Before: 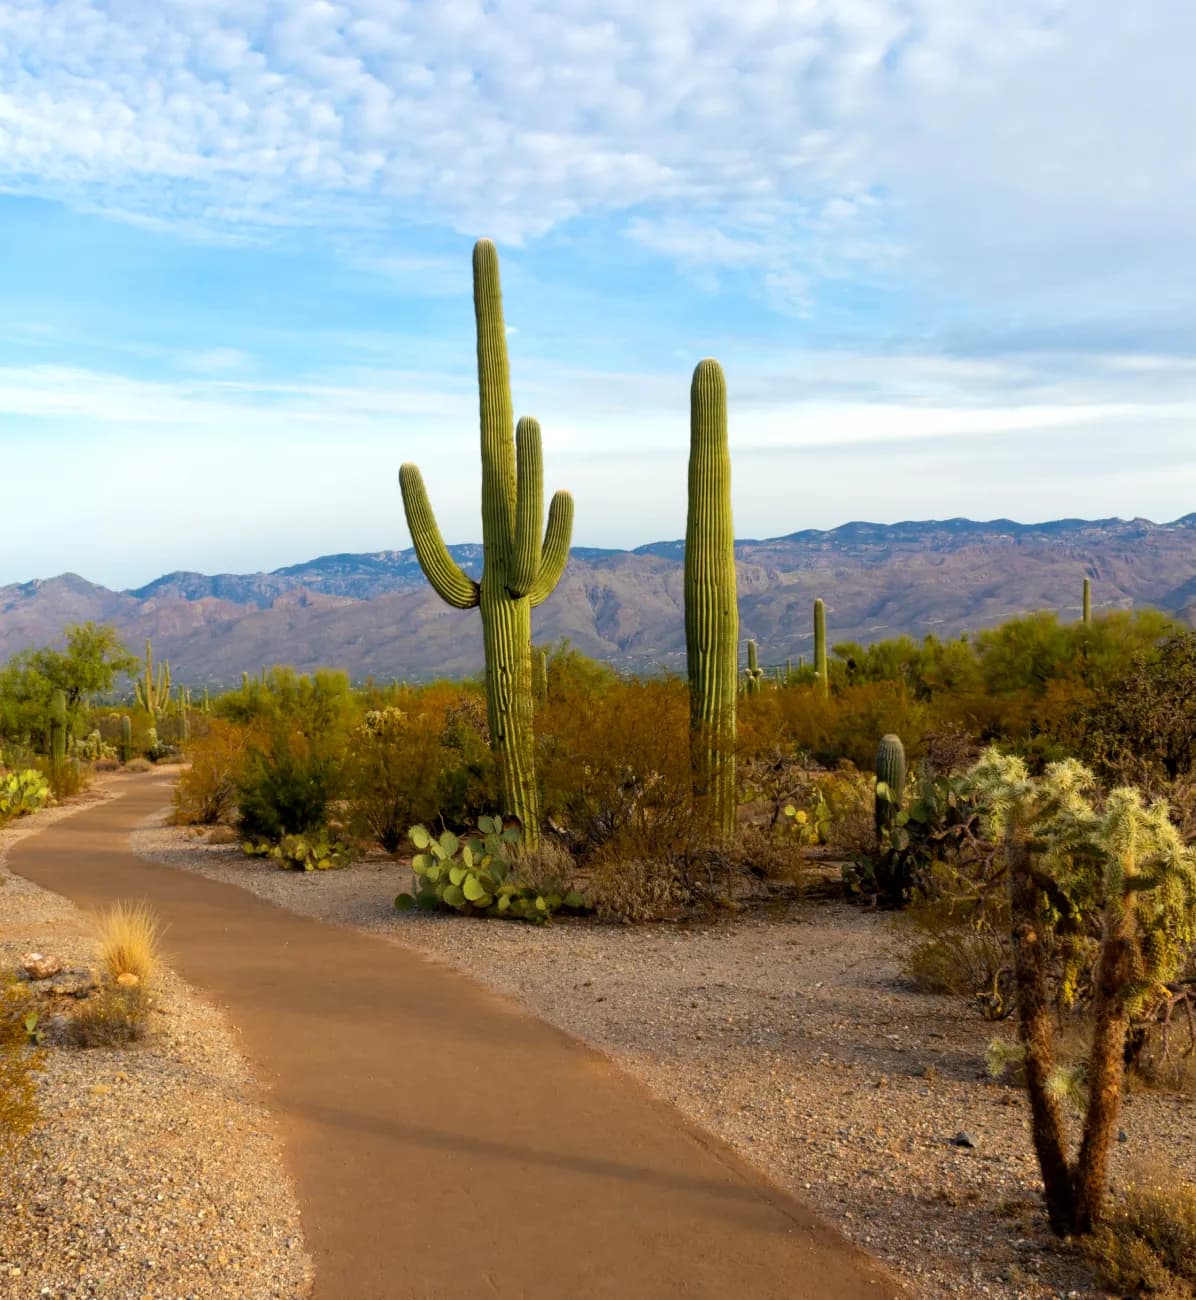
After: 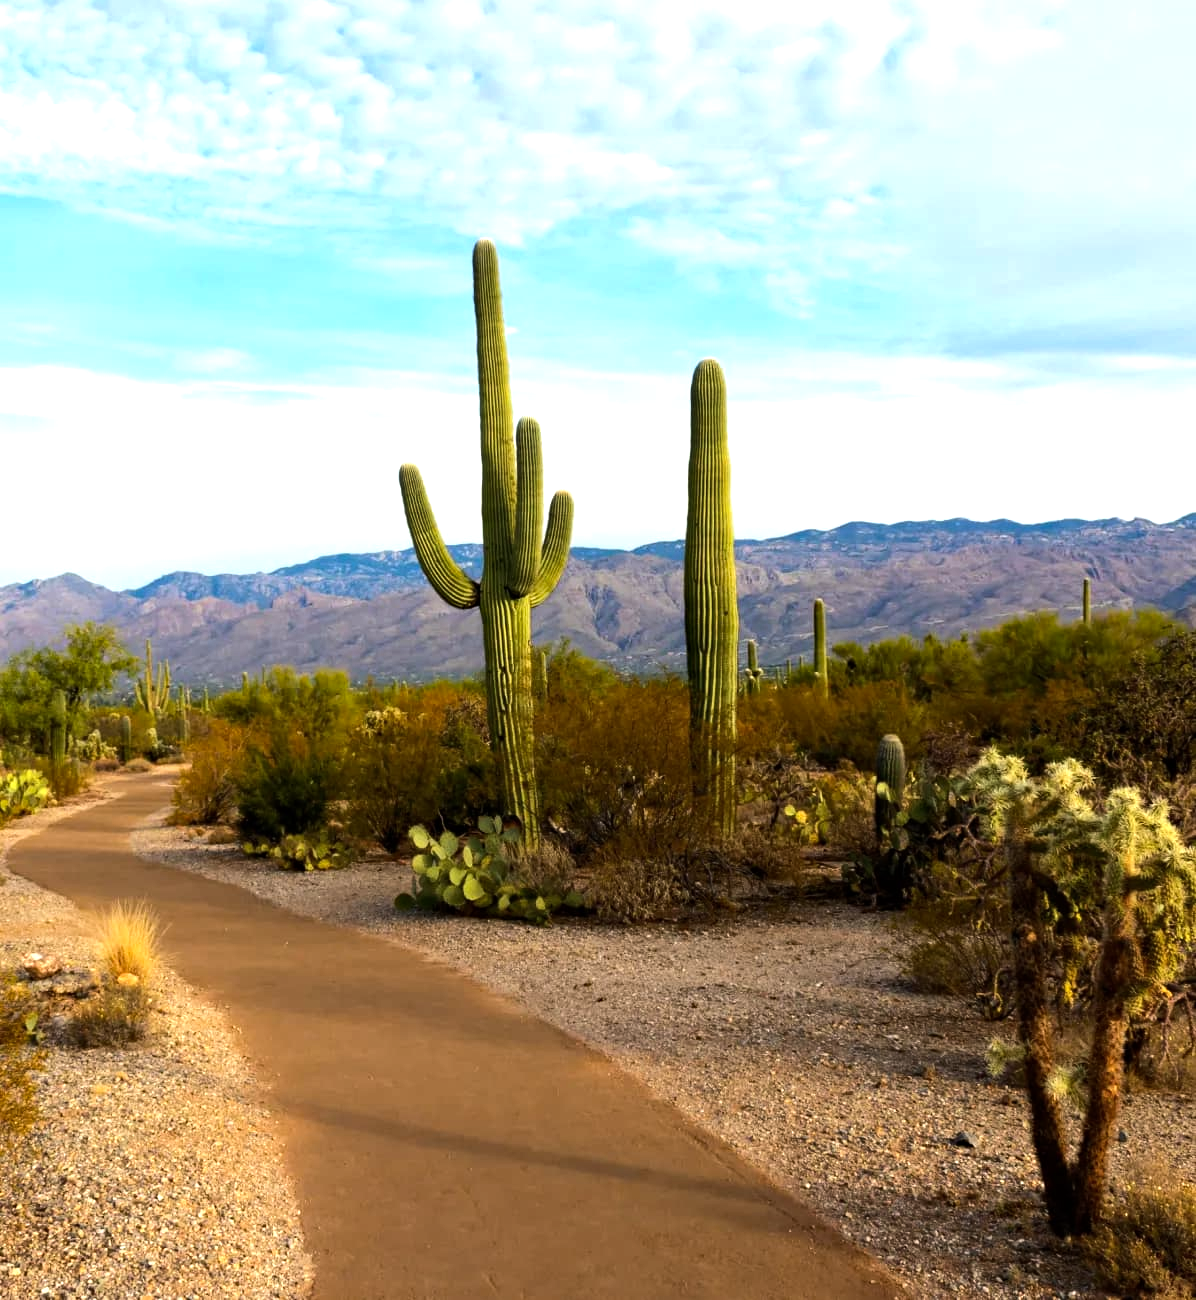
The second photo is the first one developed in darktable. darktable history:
tone equalizer: -8 EV -0.75 EV, -7 EV -0.7 EV, -6 EV -0.6 EV, -5 EV -0.4 EV, -3 EV 0.4 EV, -2 EV 0.6 EV, -1 EV 0.7 EV, +0 EV 0.75 EV, edges refinement/feathering 500, mask exposure compensation -1.57 EV, preserve details no
exposure: exposure -0.04 EV, compensate highlight preservation false
haze removal: compatibility mode true, adaptive false
